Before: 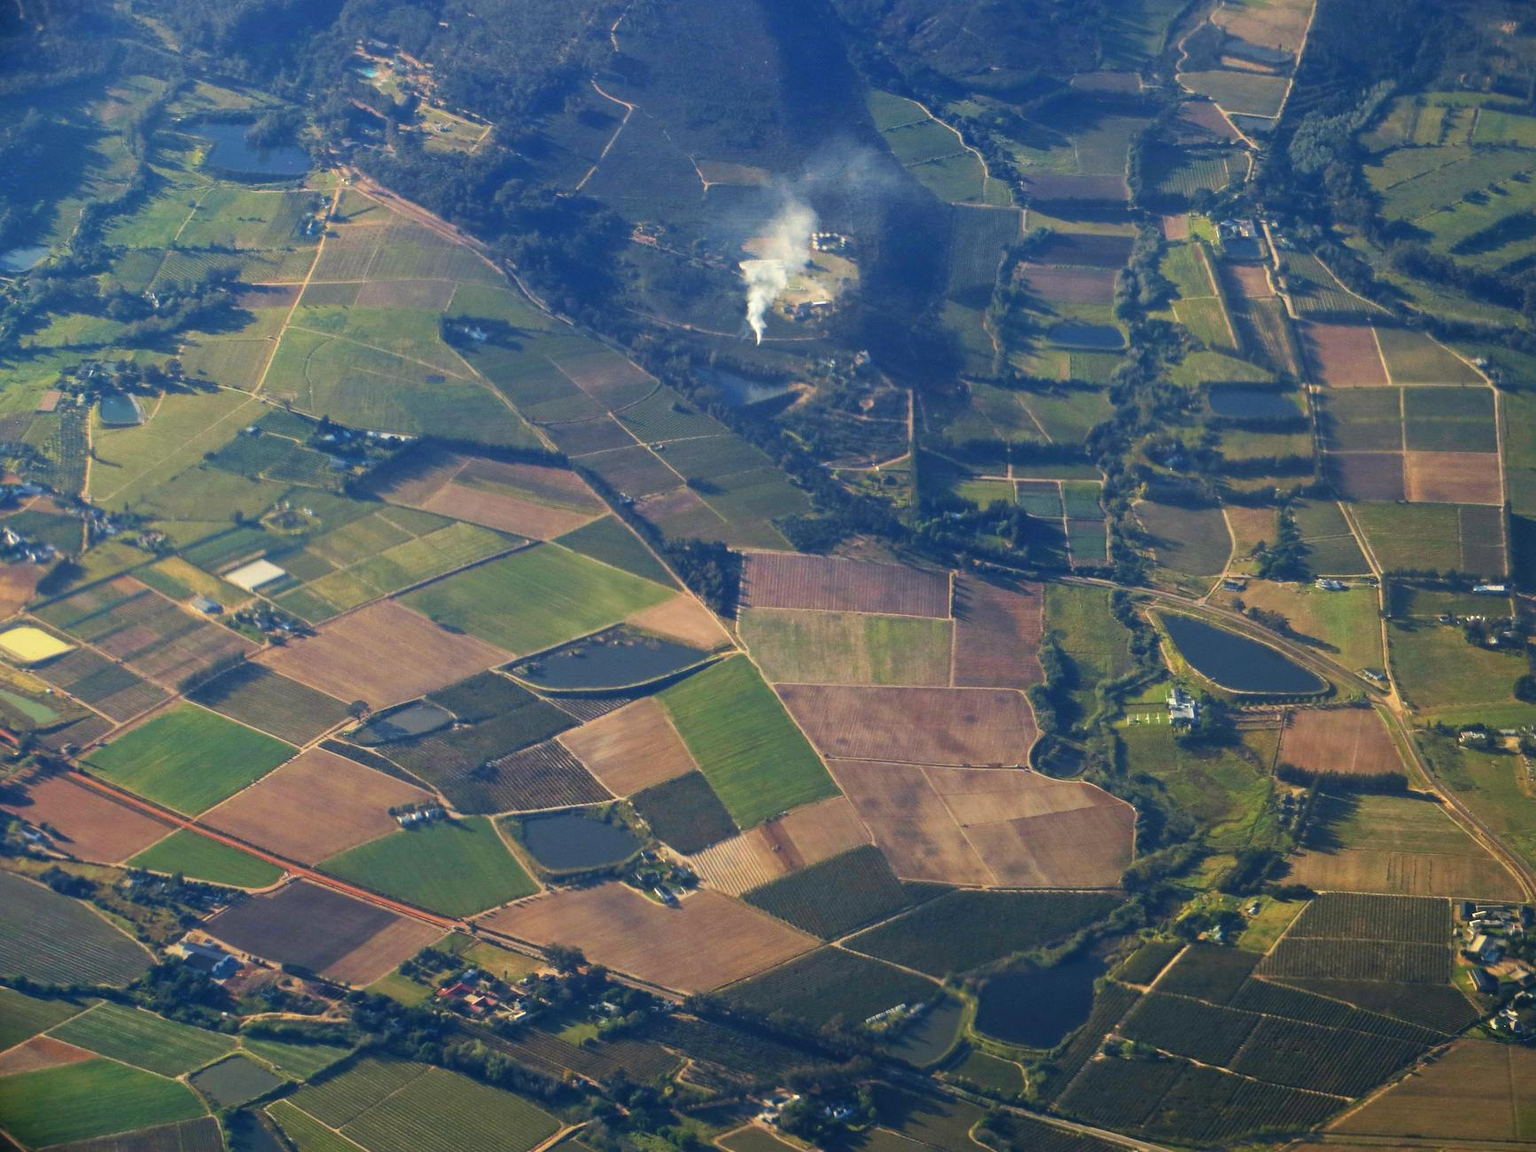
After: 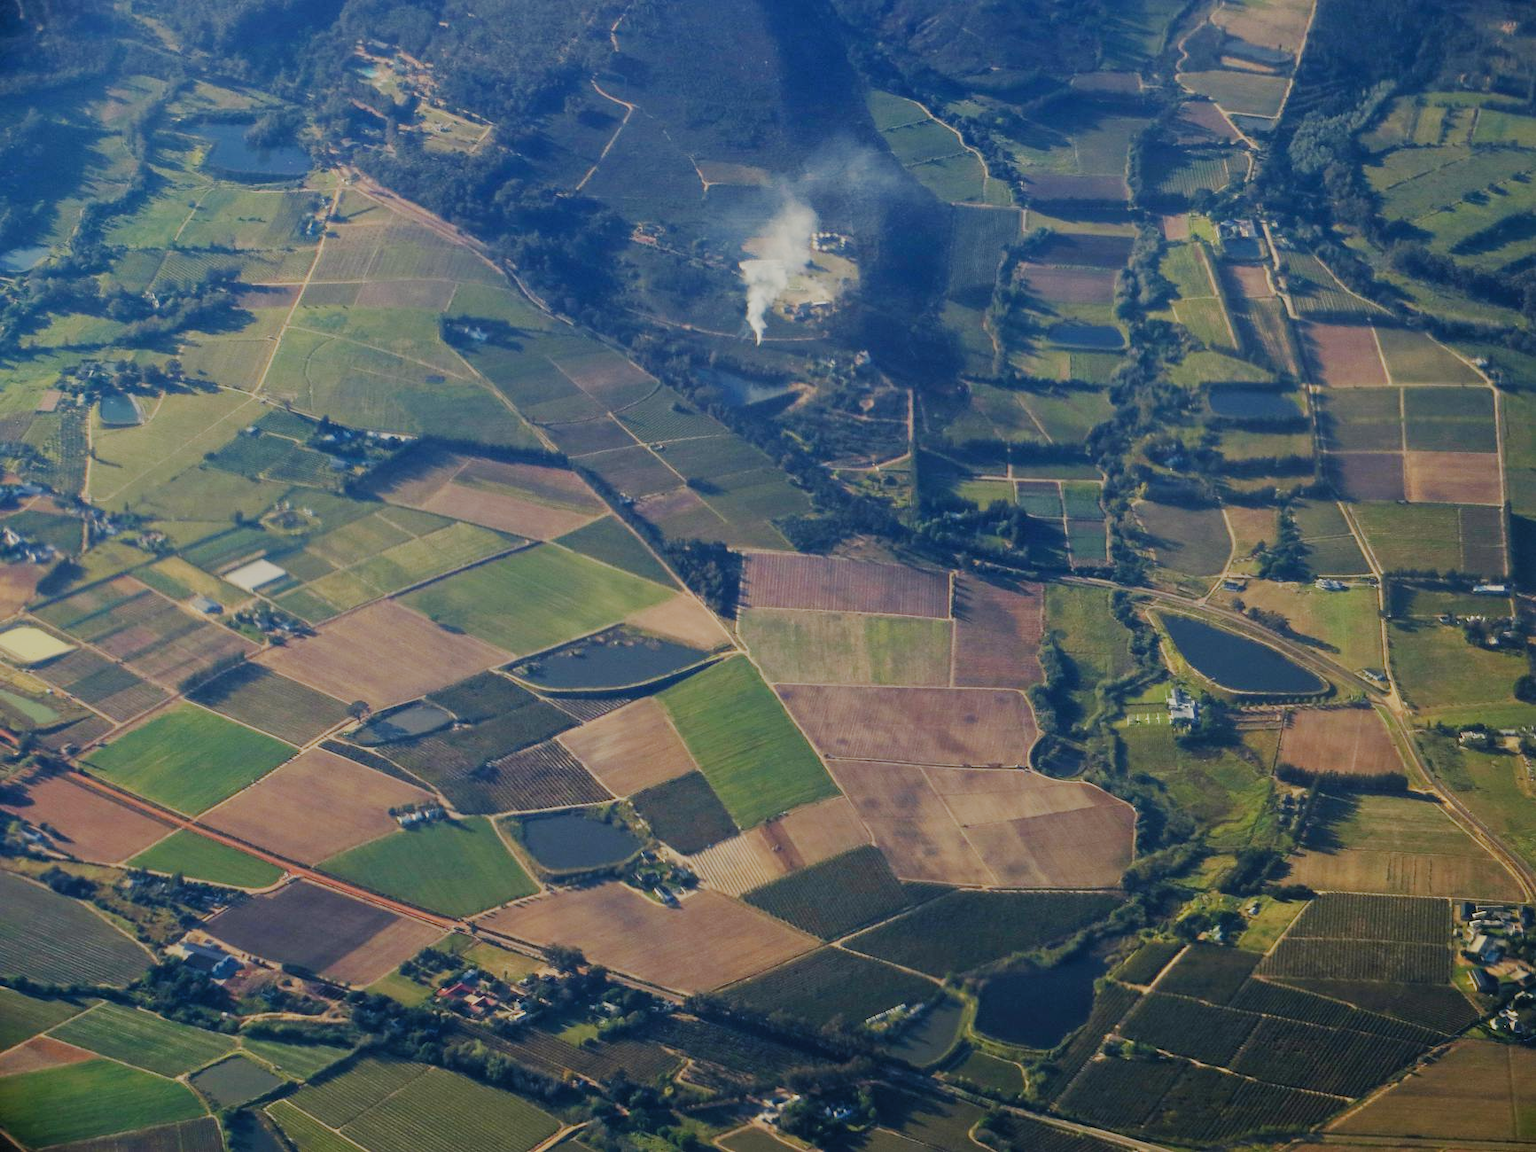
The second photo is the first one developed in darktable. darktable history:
filmic rgb: black relative exposure -7.27 EV, white relative exposure 5.07 EV, hardness 3.2, preserve chrominance no, color science v5 (2021), contrast in shadows safe, contrast in highlights safe
